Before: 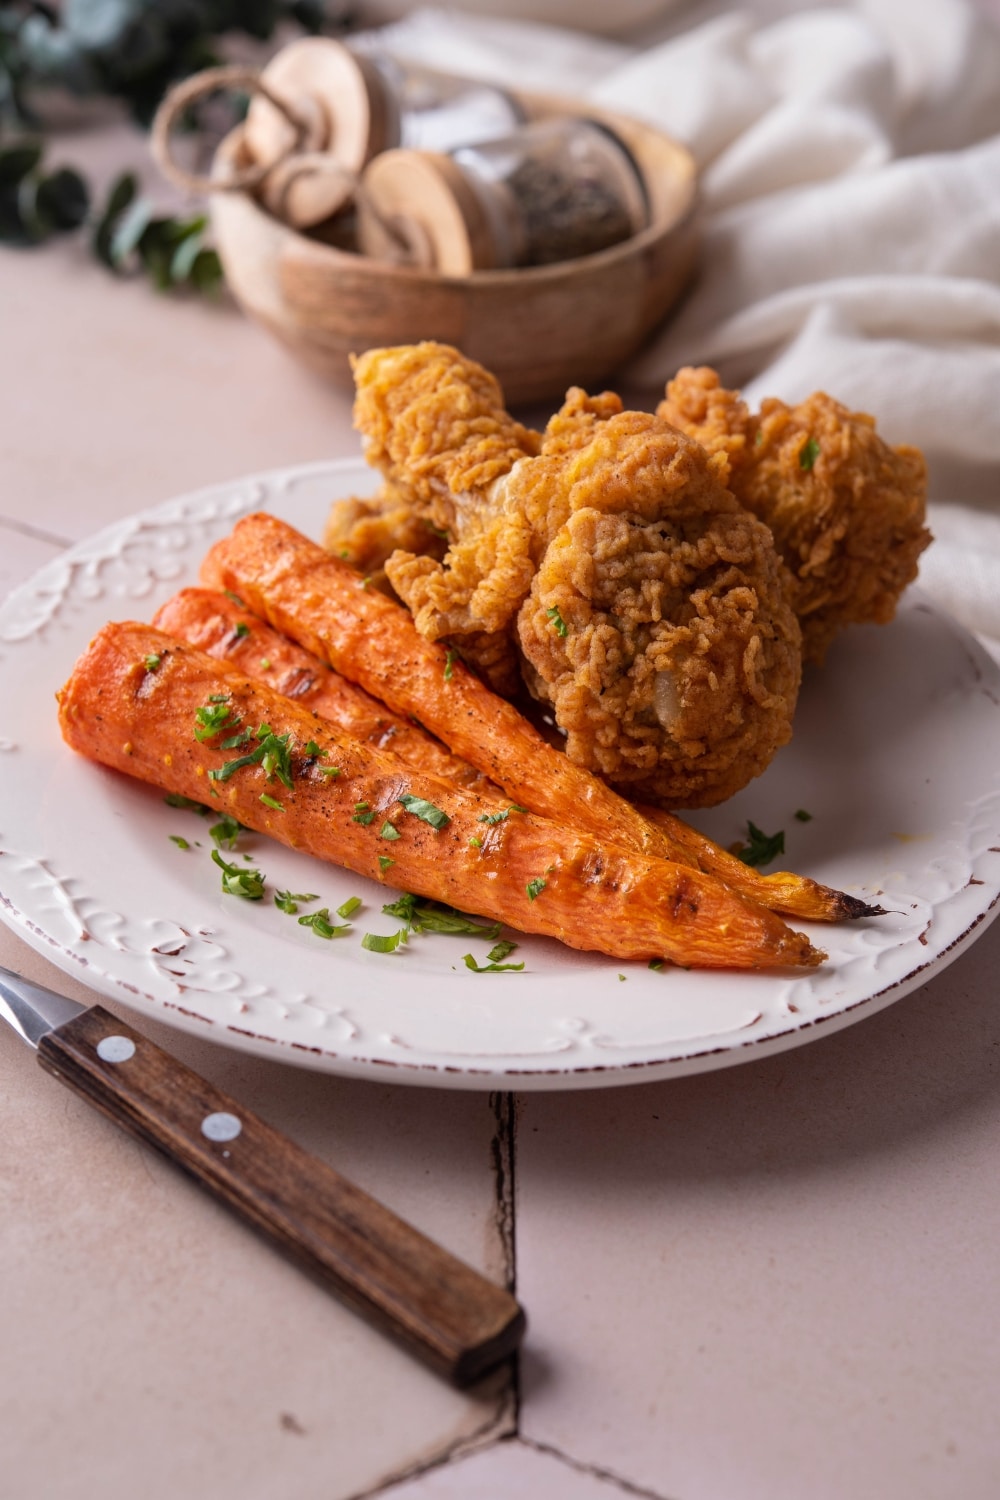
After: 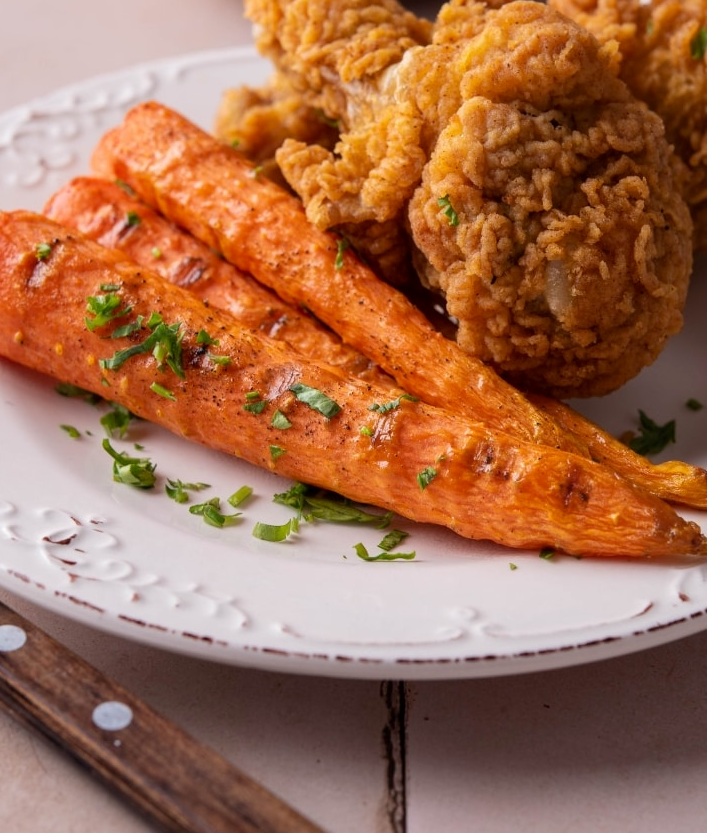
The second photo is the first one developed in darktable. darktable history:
exposure: black level correction 0.001, compensate highlight preservation false
crop: left 10.971%, top 27.434%, right 18.233%, bottom 17.018%
